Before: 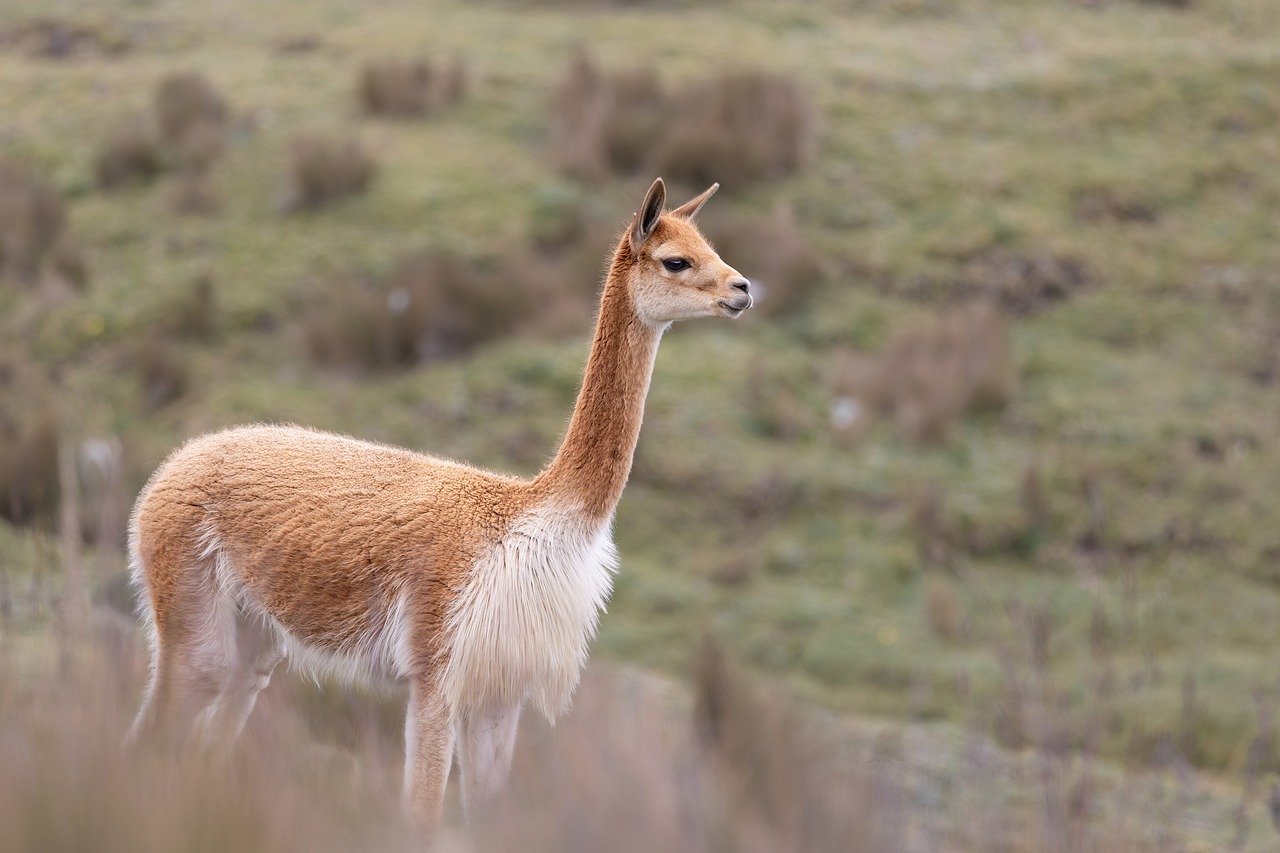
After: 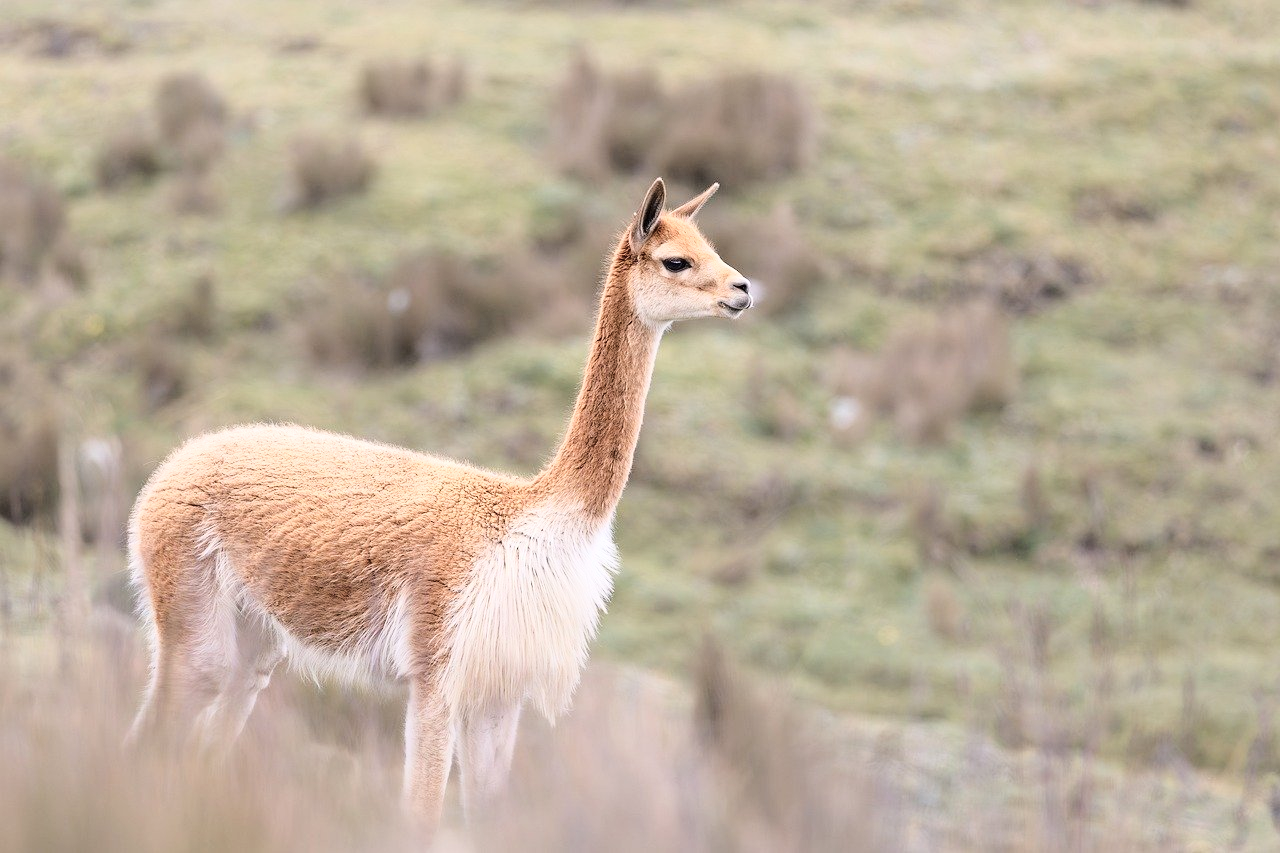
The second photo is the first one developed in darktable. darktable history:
base curve: curves: ch0 [(0, 0) (0.028, 0.03) (0.121, 0.232) (0.46, 0.748) (0.859, 0.968) (1, 1)]
color correction: saturation 0.8
